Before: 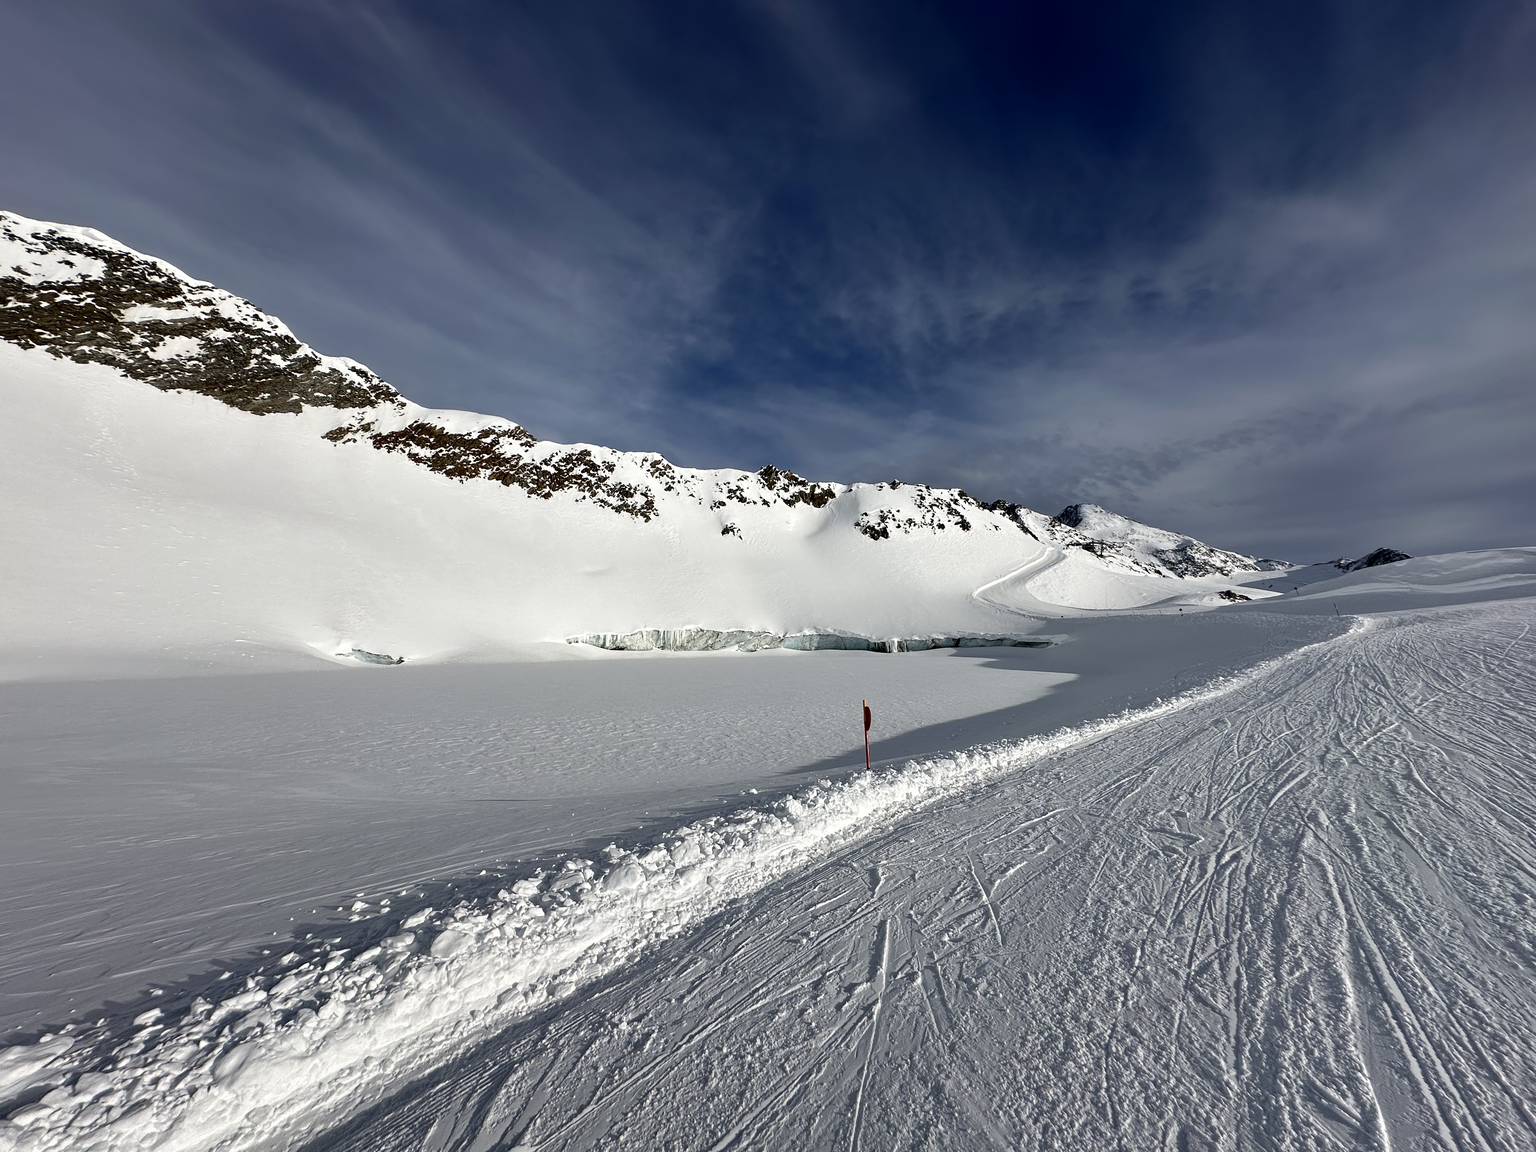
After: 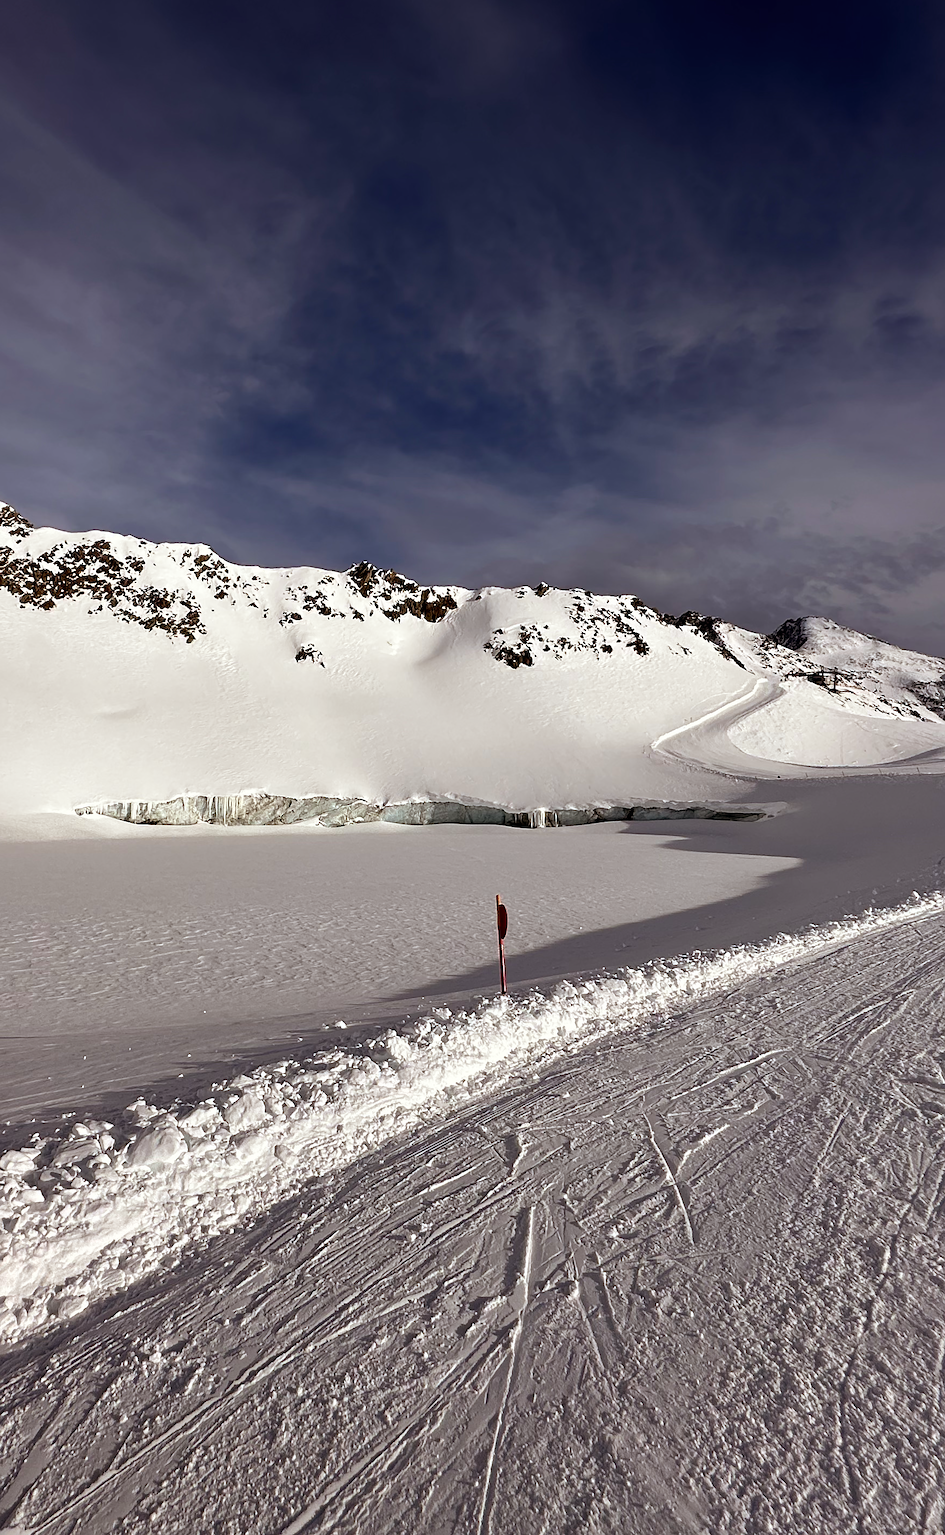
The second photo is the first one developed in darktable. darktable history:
rgb levels: mode RGB, independent channels, levels [[0, 0.5, 1], [0, 0.521, 1], [0, 0.536, 1]]
crop: left 33.452%, top 6.025%, right 23.155%
sharpen: radius 1, threshold 1
